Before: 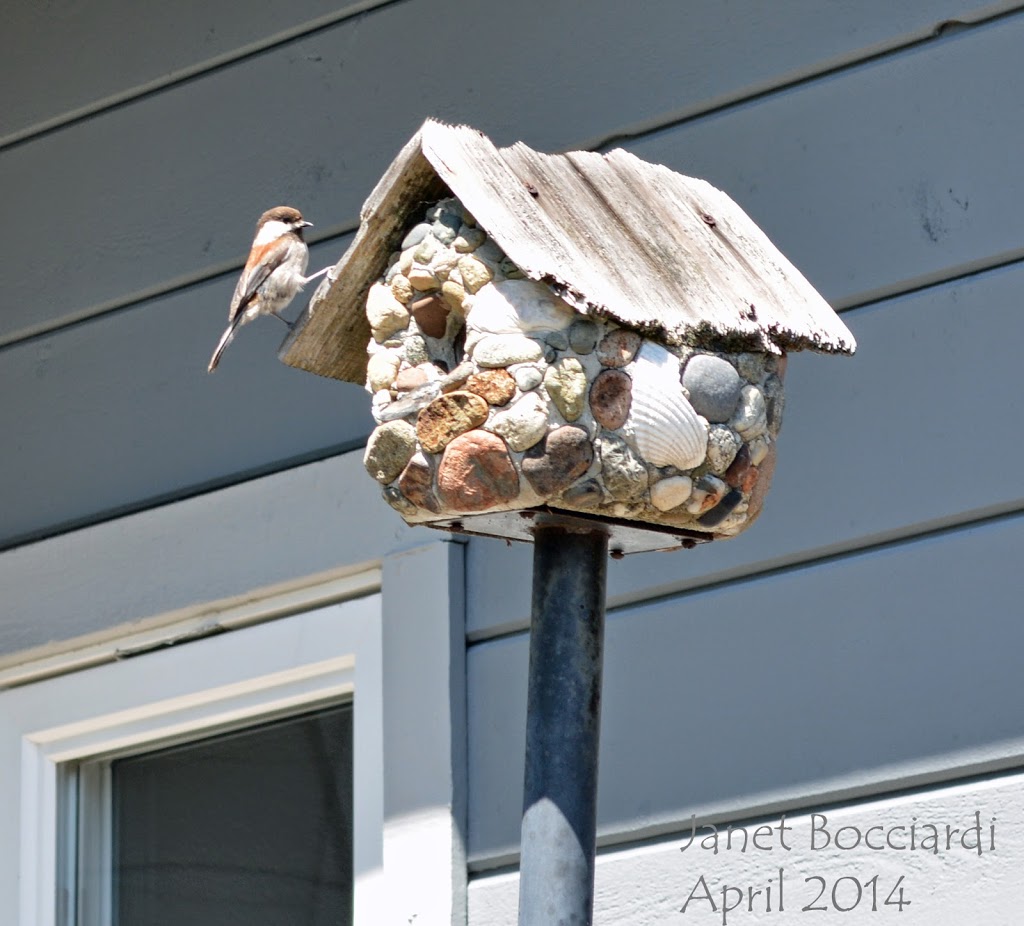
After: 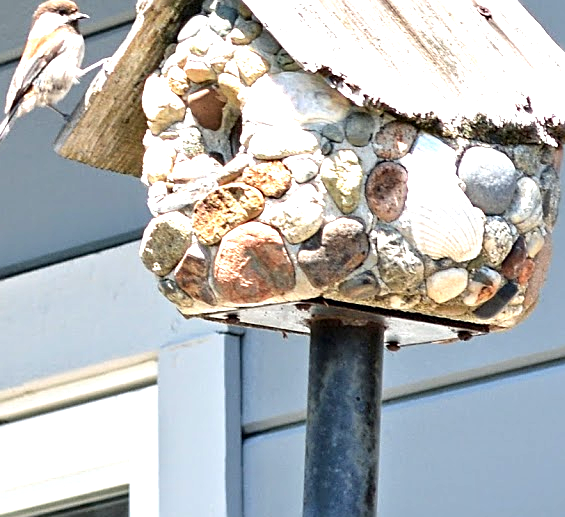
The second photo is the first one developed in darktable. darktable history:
sharpen: on, module defaults
crop and rotate: left 21.951%, top 22.525%, right 22.826%, bottom 21.639%
exposure: black level correction 0, exposure 1.104 EV, compensate highlight preservation false
